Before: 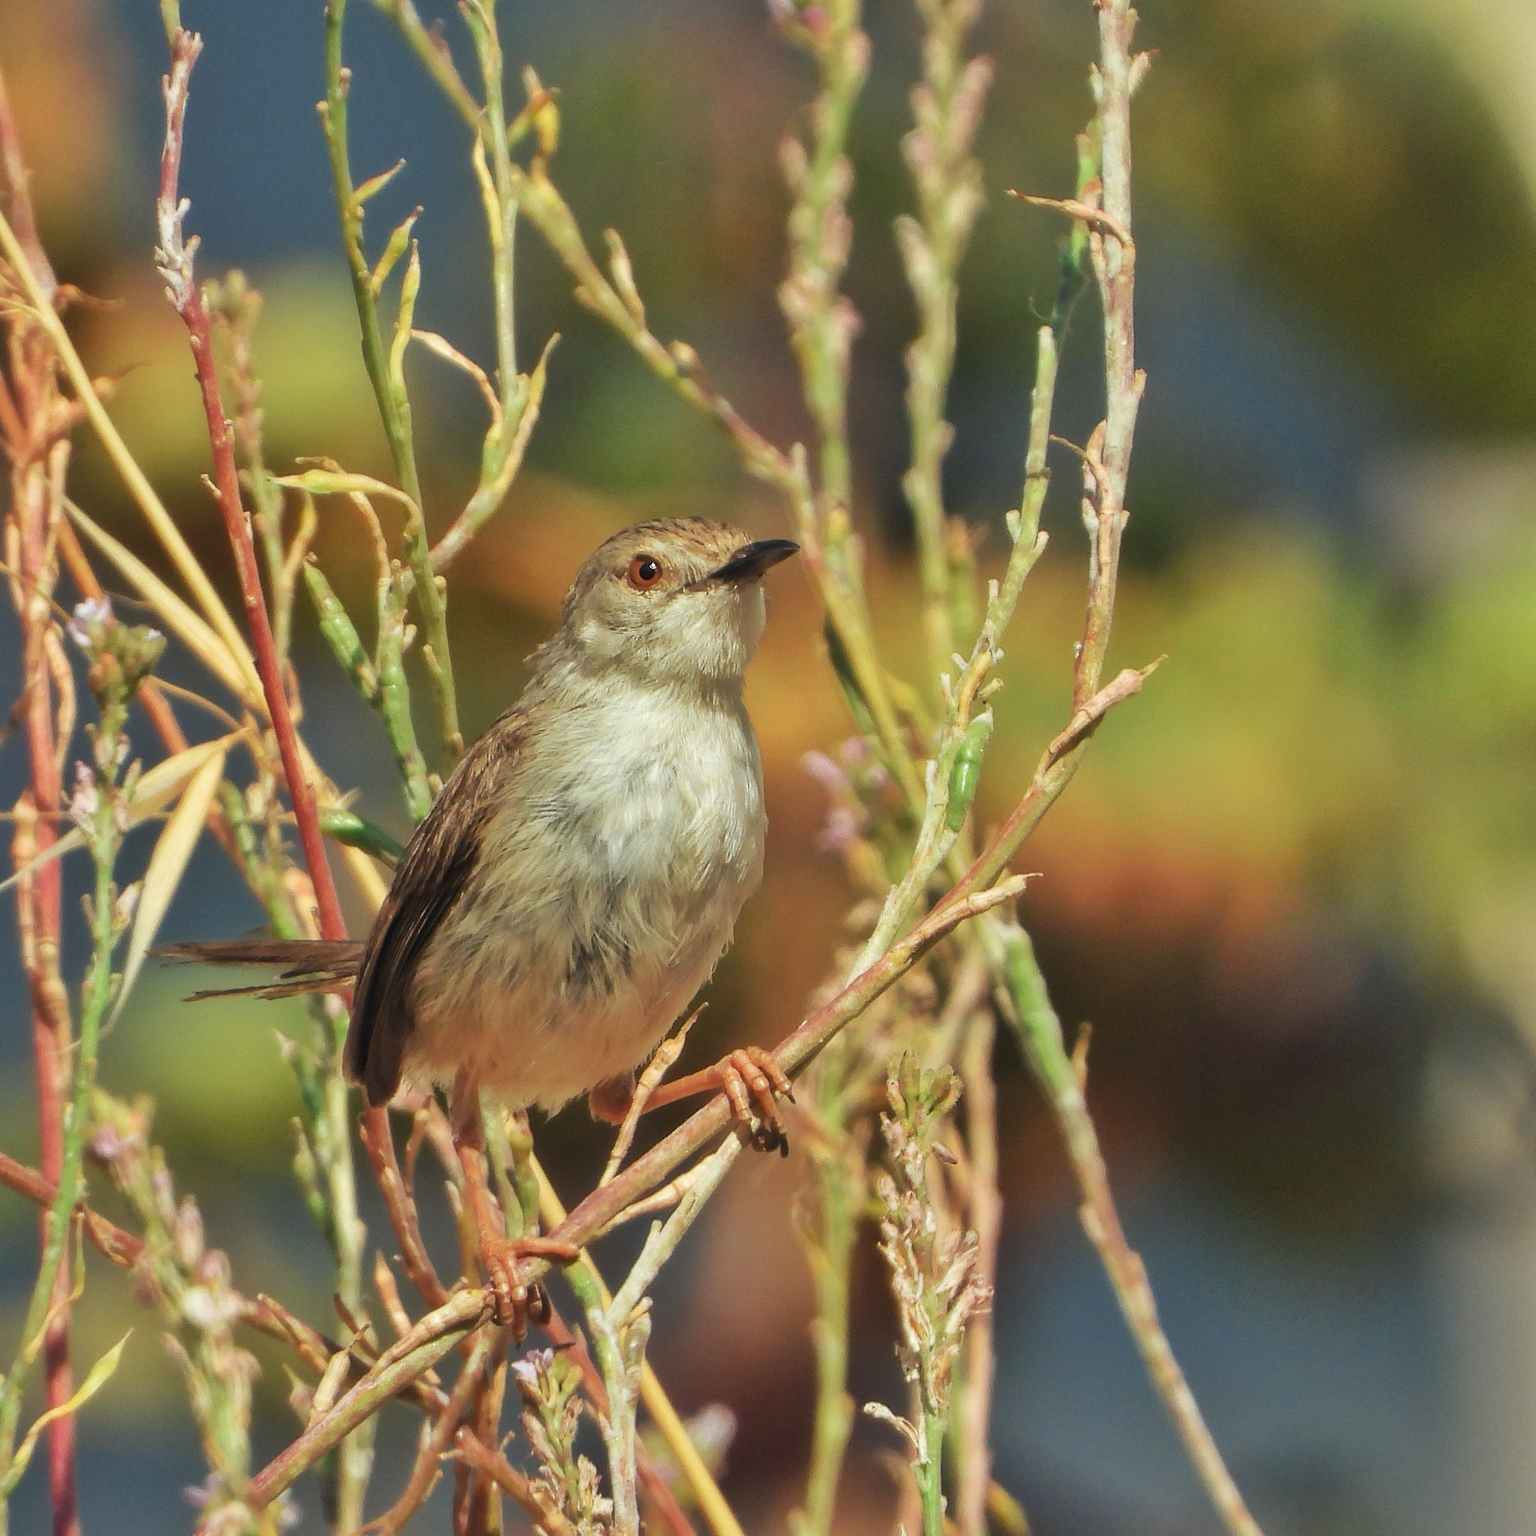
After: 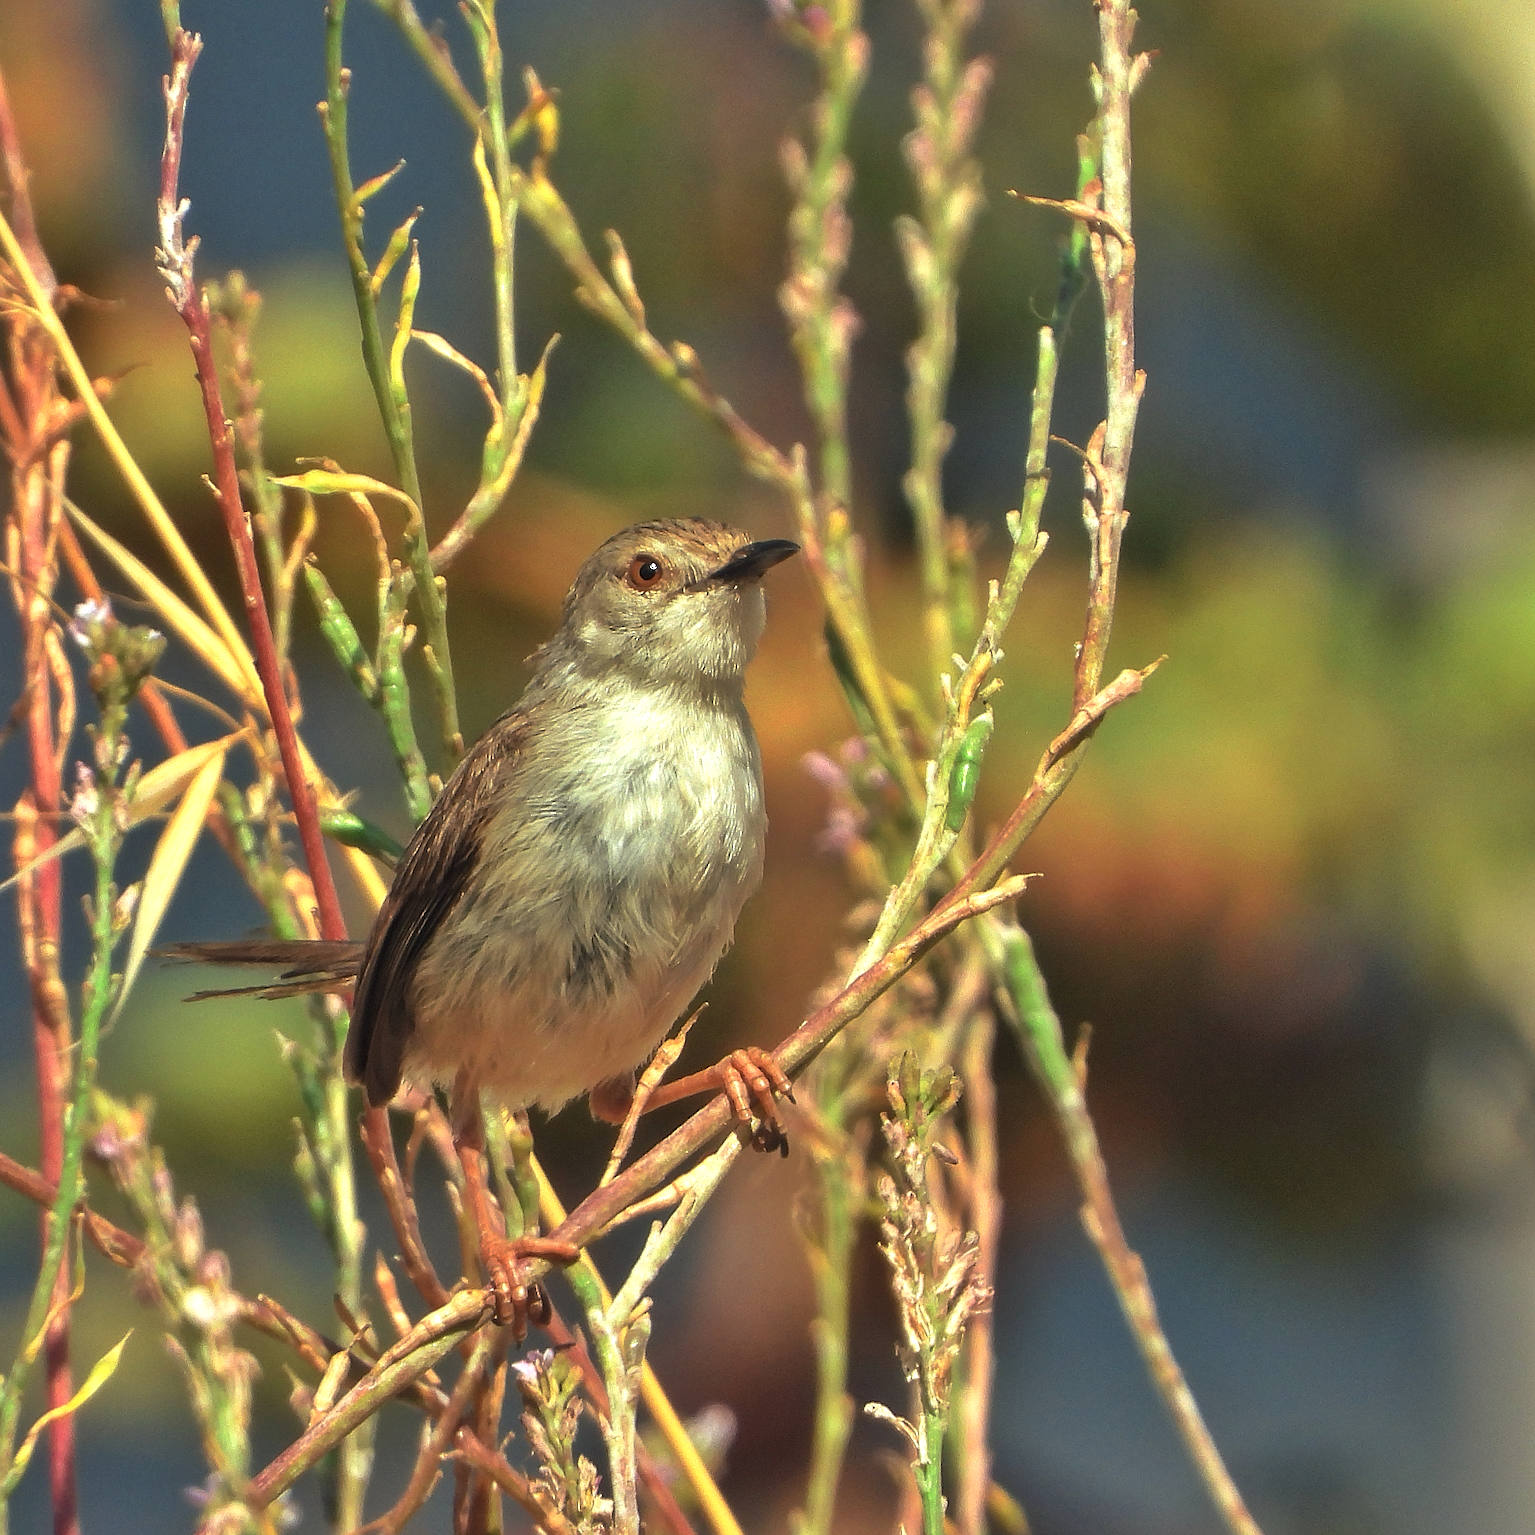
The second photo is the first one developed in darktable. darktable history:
exposure: black level correction 0, exposure 0.5 EV, compensate highlight preservation false
base curve: curves: ch0 [(0, 0) (0.595, 0.418) (1, 1)], preserve colors none
sharpen: on, module defaults
